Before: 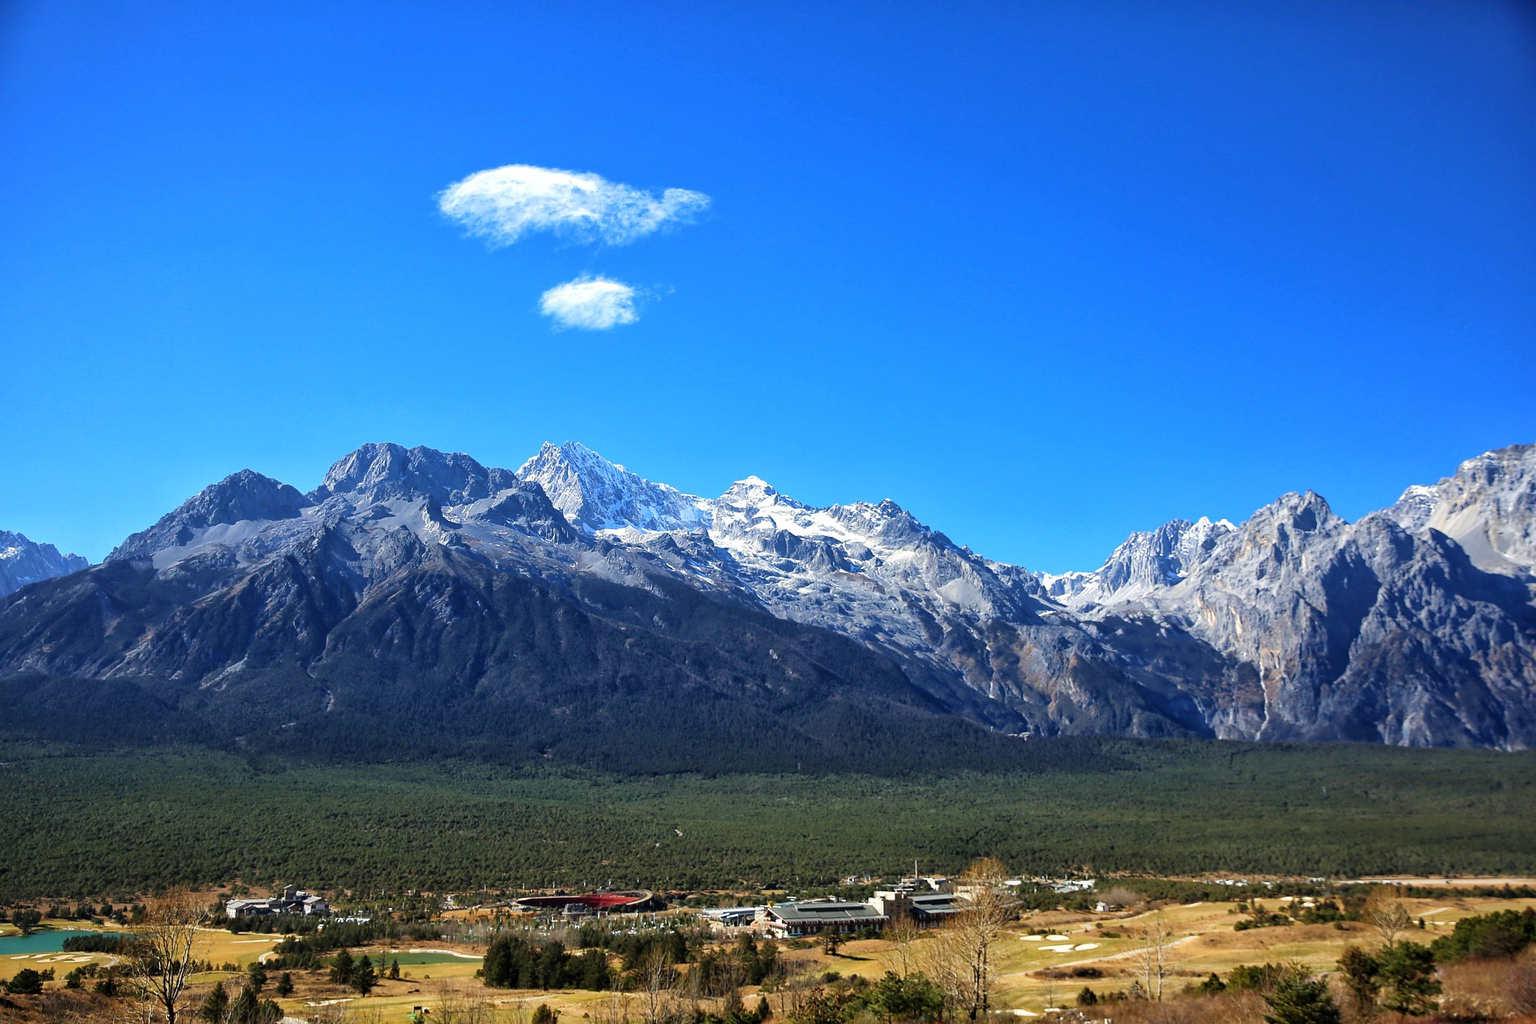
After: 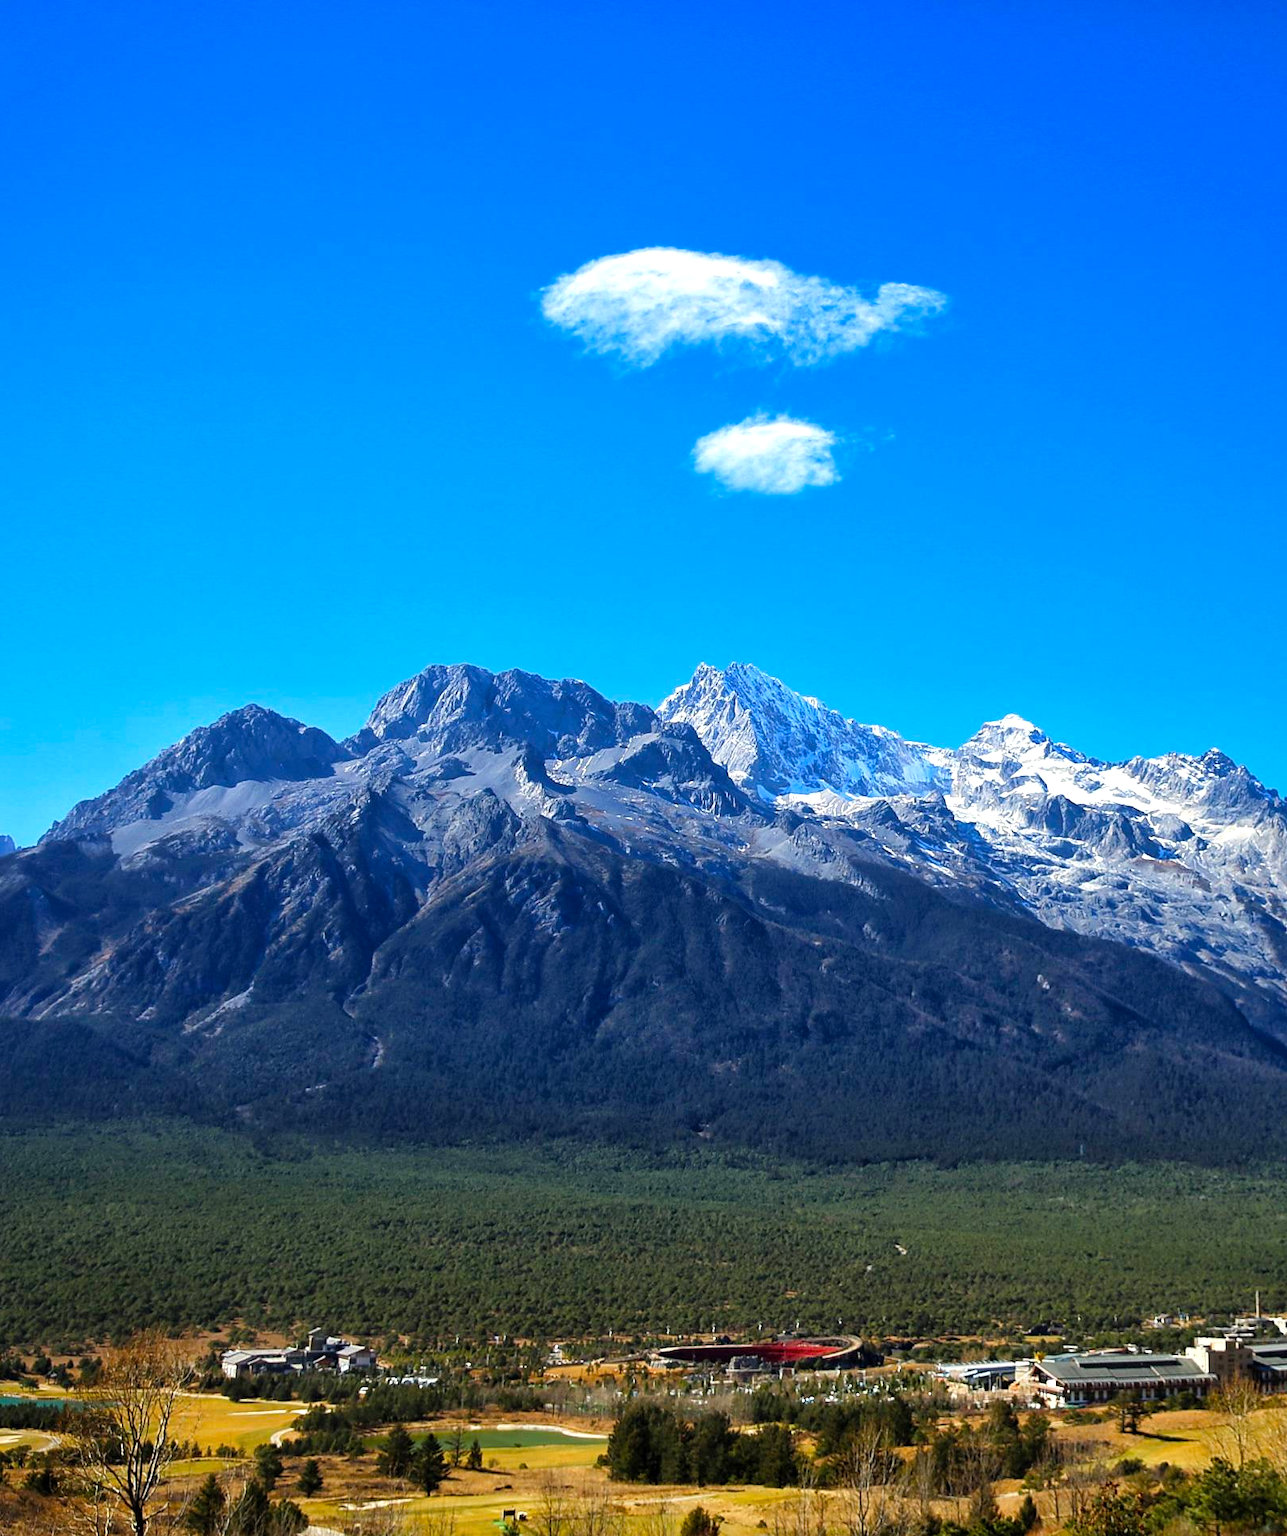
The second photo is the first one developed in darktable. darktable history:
crop: left 5.12%, right 39.033%
color balance rgb: perceptual saturation grading › global saturation 19.436%, perceptual brilliance grading › global brilliance 2.742%, global vibrance 11.177%
